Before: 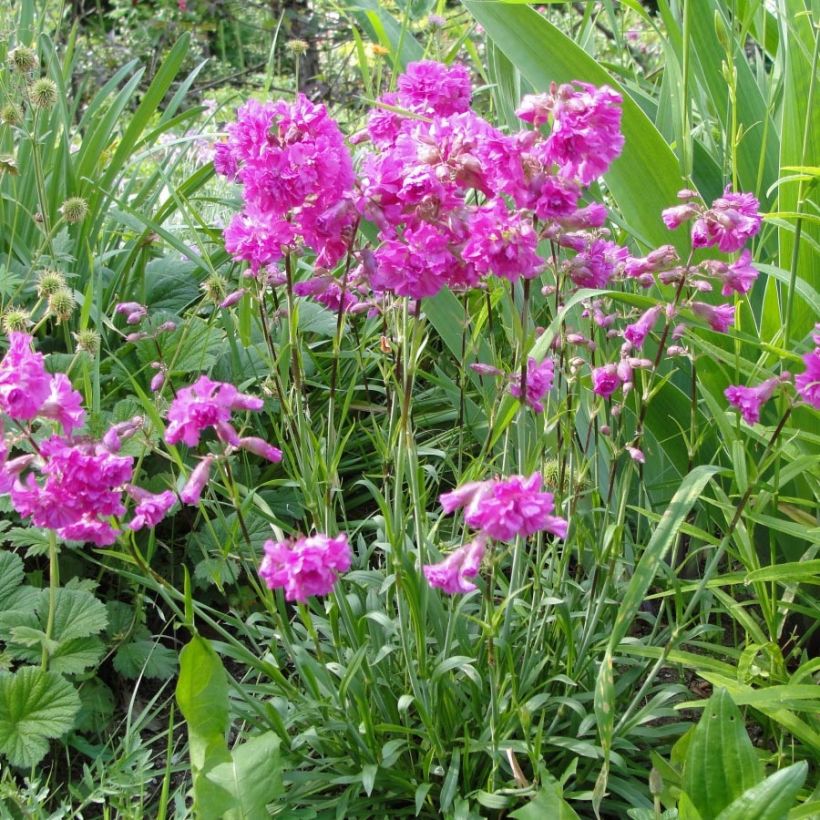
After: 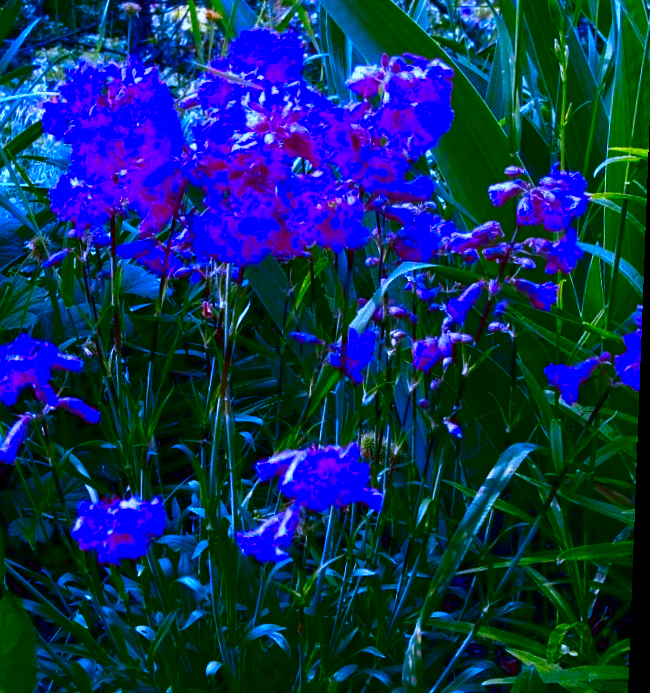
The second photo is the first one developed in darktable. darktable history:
contrast brightness saturation: brightness -1, saturation 1
crop: left 23.095%, top 5.827%, bottom 11.854%
white balance: red 0.98, blue 1.61
rotate and perspective: rotation 2.17°, automatic cropping off
